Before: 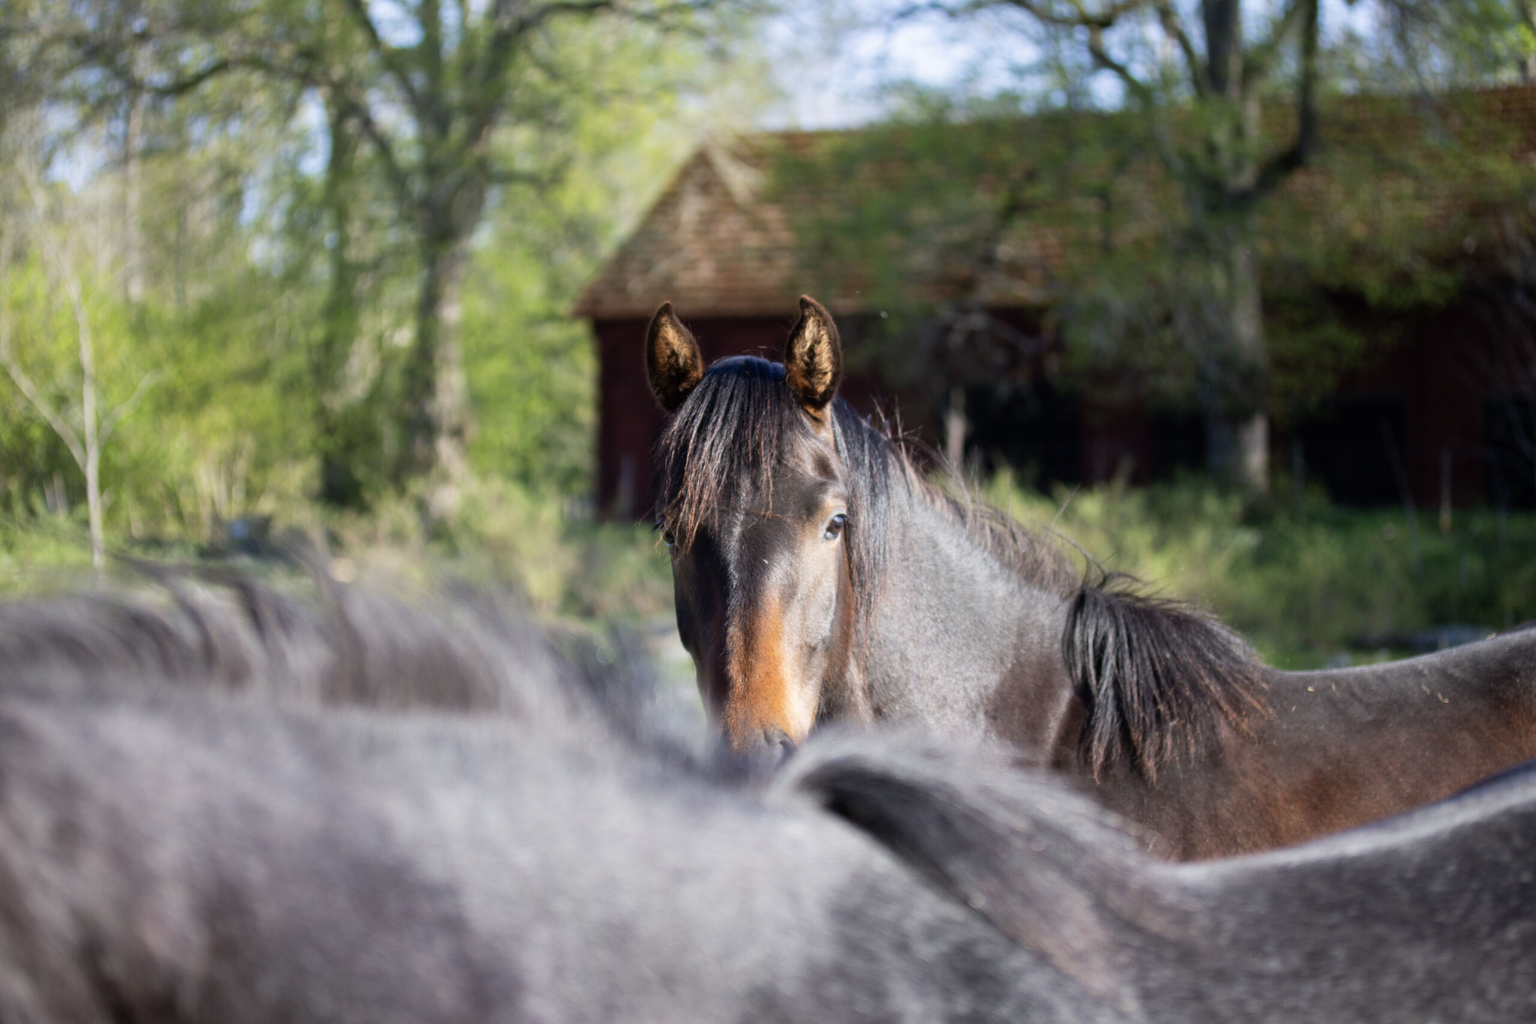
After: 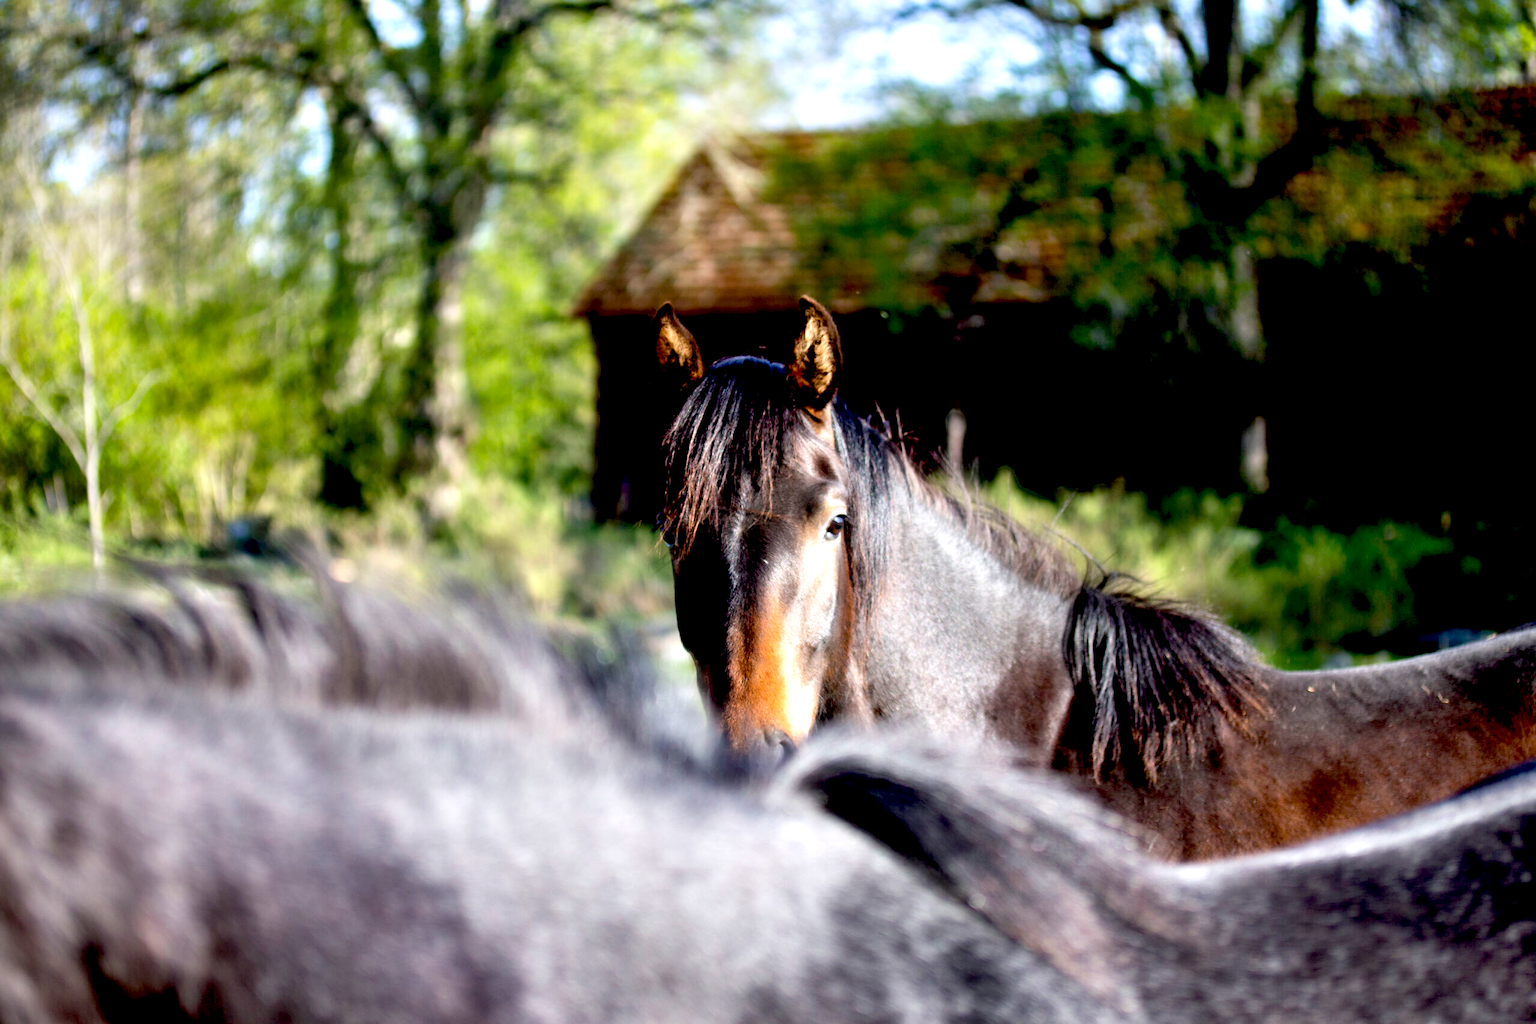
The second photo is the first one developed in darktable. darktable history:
color balance rgb: shadows lift › chroma 0.691%, shadows lift › hue 113.97°, perceptual saturation grading › global saturation 0.782%, global vibrance 10.053%
exposure: black level correction 0.041, exposure 0.499 EV, compensate highlight preservation false
contrast equalizer: y [[0.514, 0.573, 0.581, 0.508, 0.5, 0.5], [0.5 ×6], [0.5 ×6], [0 ×6], [0 ×6]]
